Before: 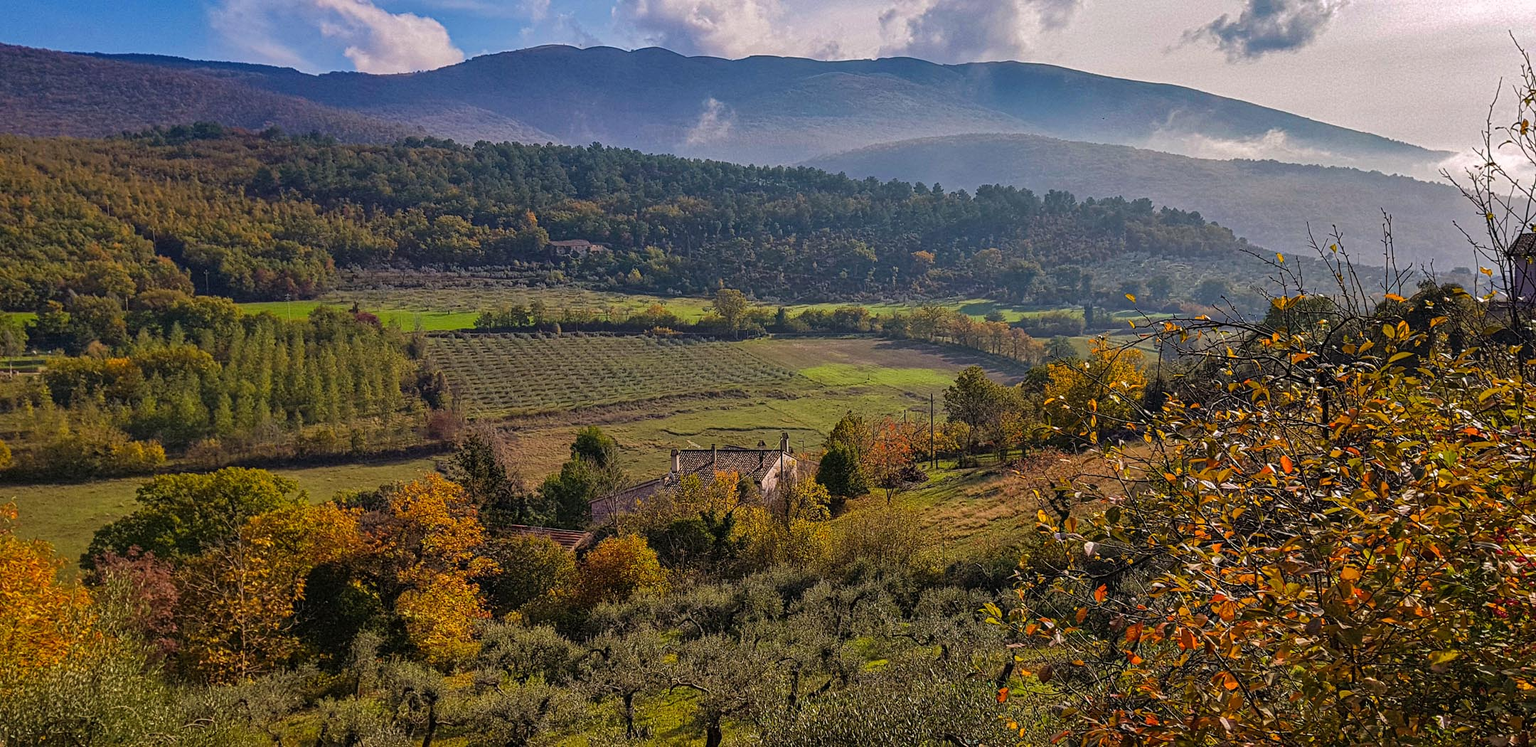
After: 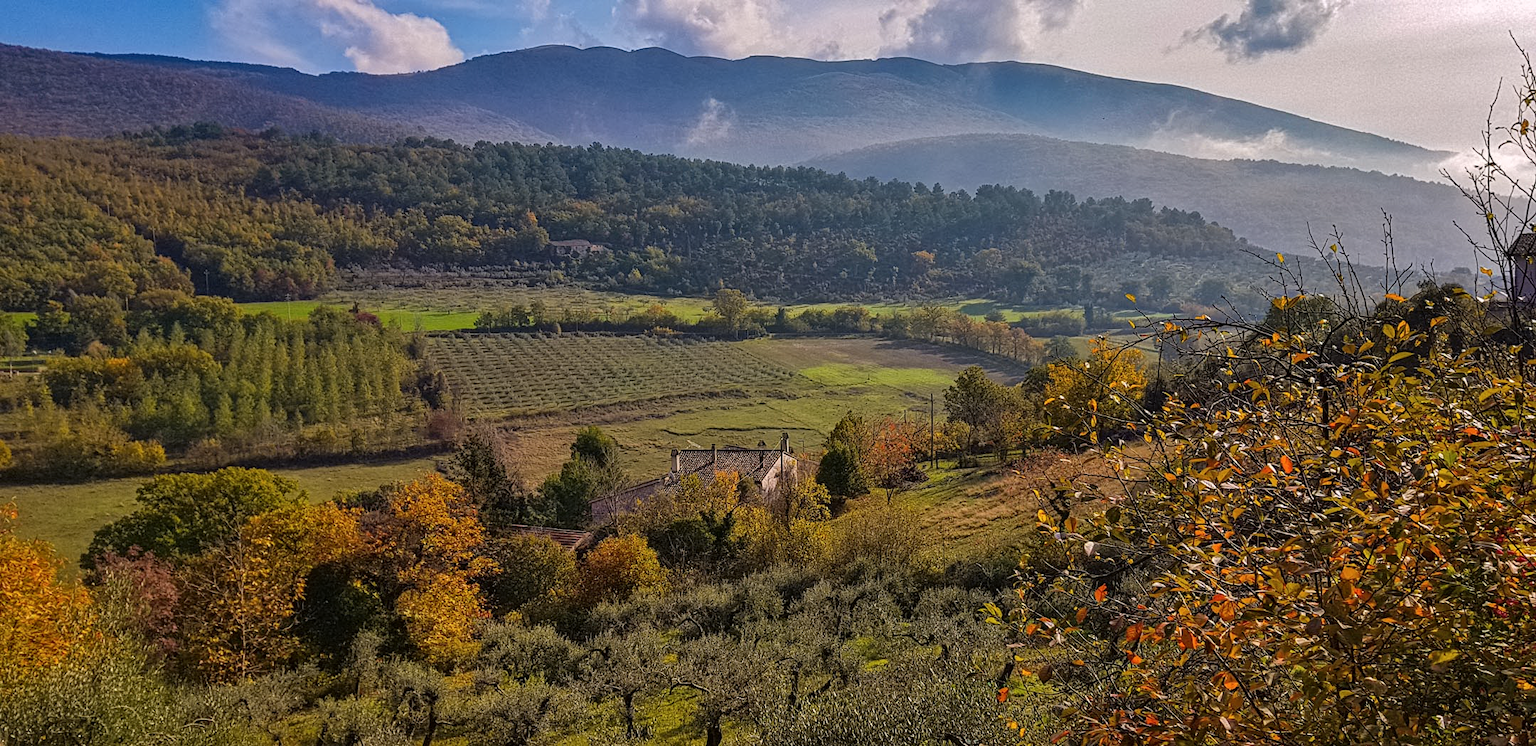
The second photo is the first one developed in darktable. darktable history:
contrast equalizer: y [[0.5 ×6], [0.5 ×6], [0.5 ×6], [0 ×6], [0, 0, 0, 0.581, 0.011, 0]]
